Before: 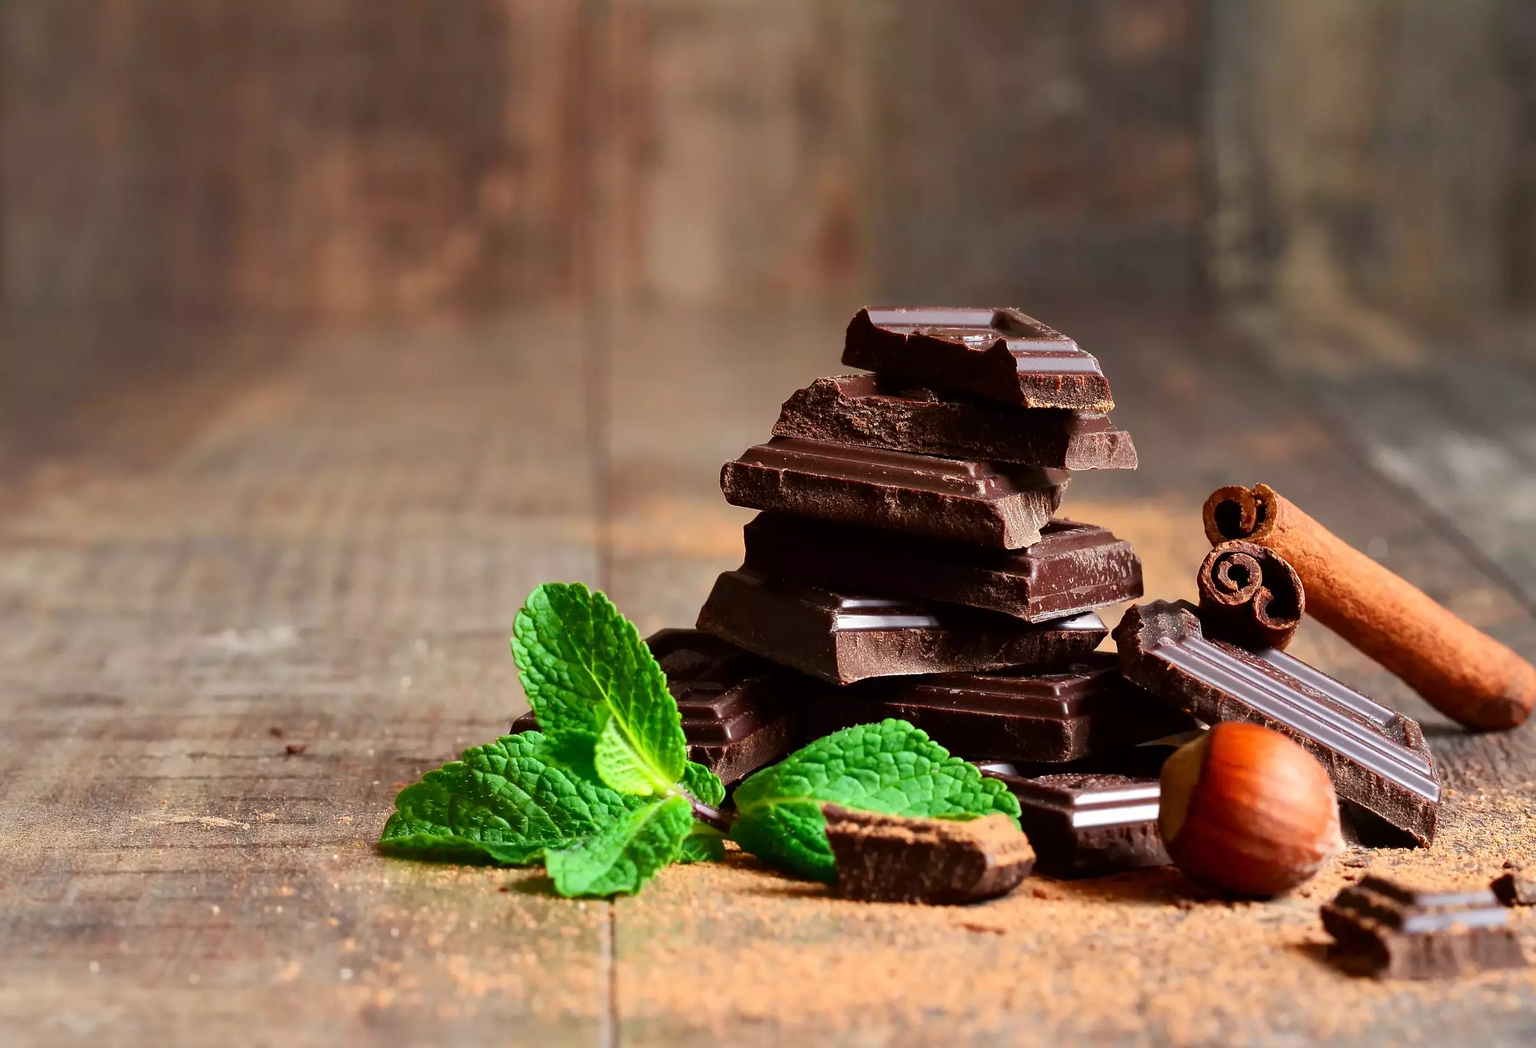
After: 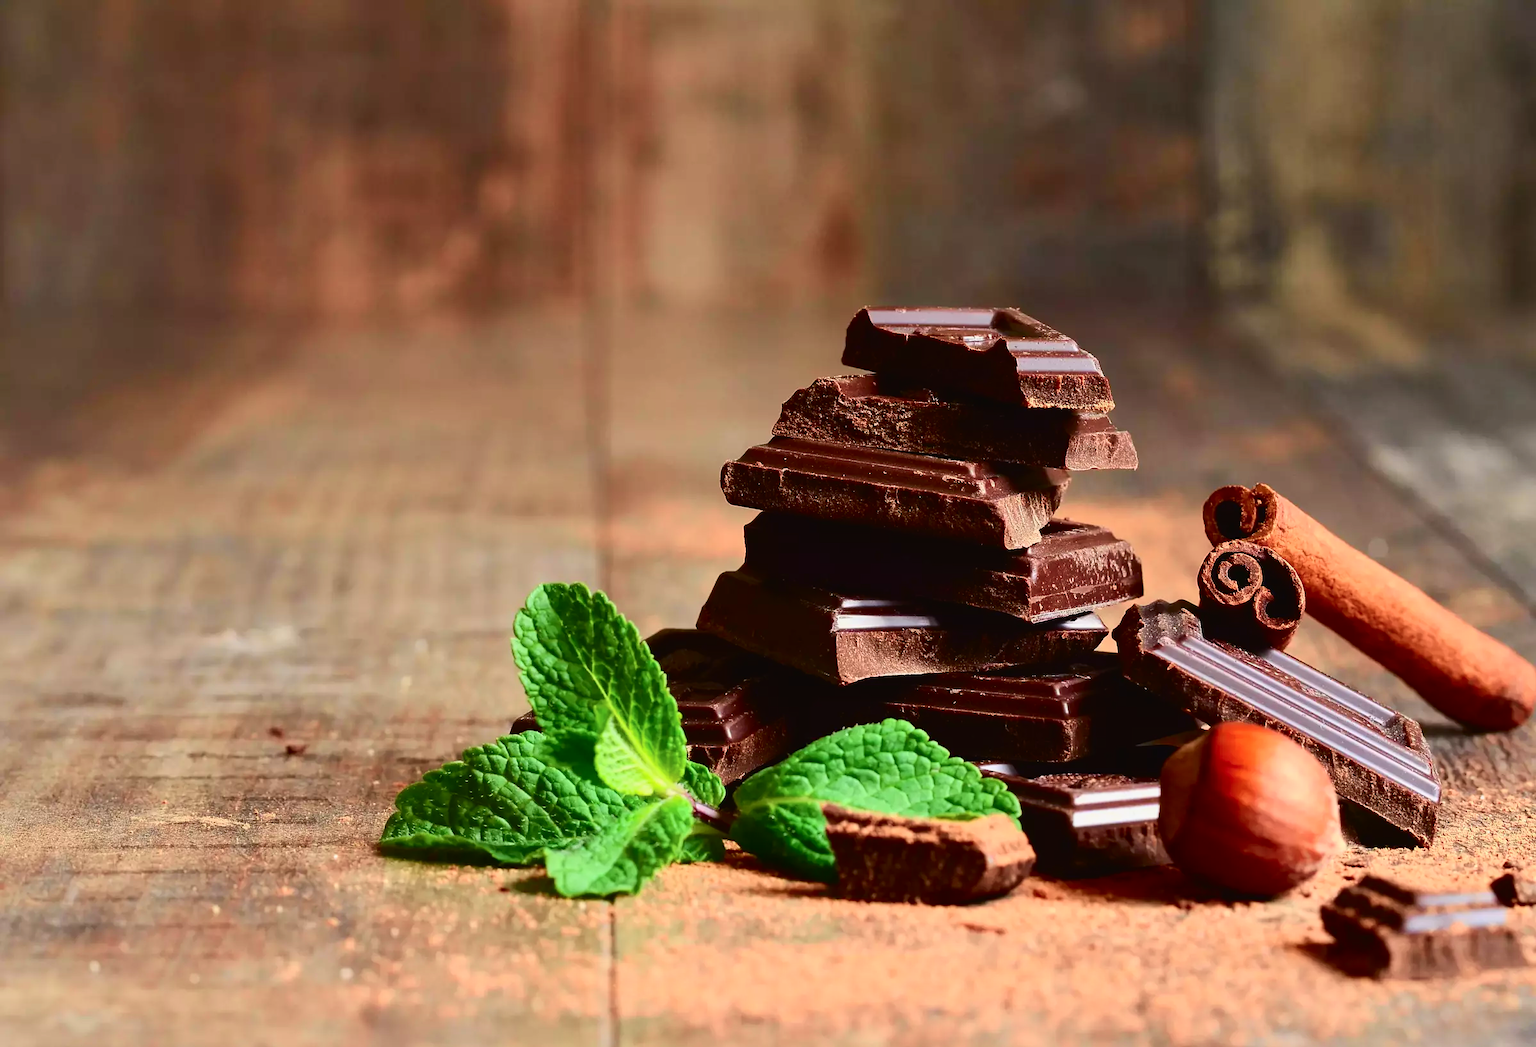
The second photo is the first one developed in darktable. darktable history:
tone curve: curves: ch0 [(0, 0.021) (0.049, 0.044) (0.158, 0.113) (0.351, 0.331) (0.485, 0.505) (0.656, 0.696) (0.868, 0.887) (1, 0.969)]; ch1 [(0, 0) (0.322, 0.328) (0.434, 0.438) (0.473, 0.477) (0.502, 0.503) (0.522, 0.526) (0.564, 0.591) (0.602, 0.632) (0.677, 0.701) (0.859, 0.885) (1, 1)]; ch2 [(0, 0) (0.33, 0.301) (0.452, 0.434) (0.502, 0.505) (0.535, 0.554) (0.565, 0.598) (0.618, 0.629) (1, 1)], color space Lab, independent channels, preserve colors none
